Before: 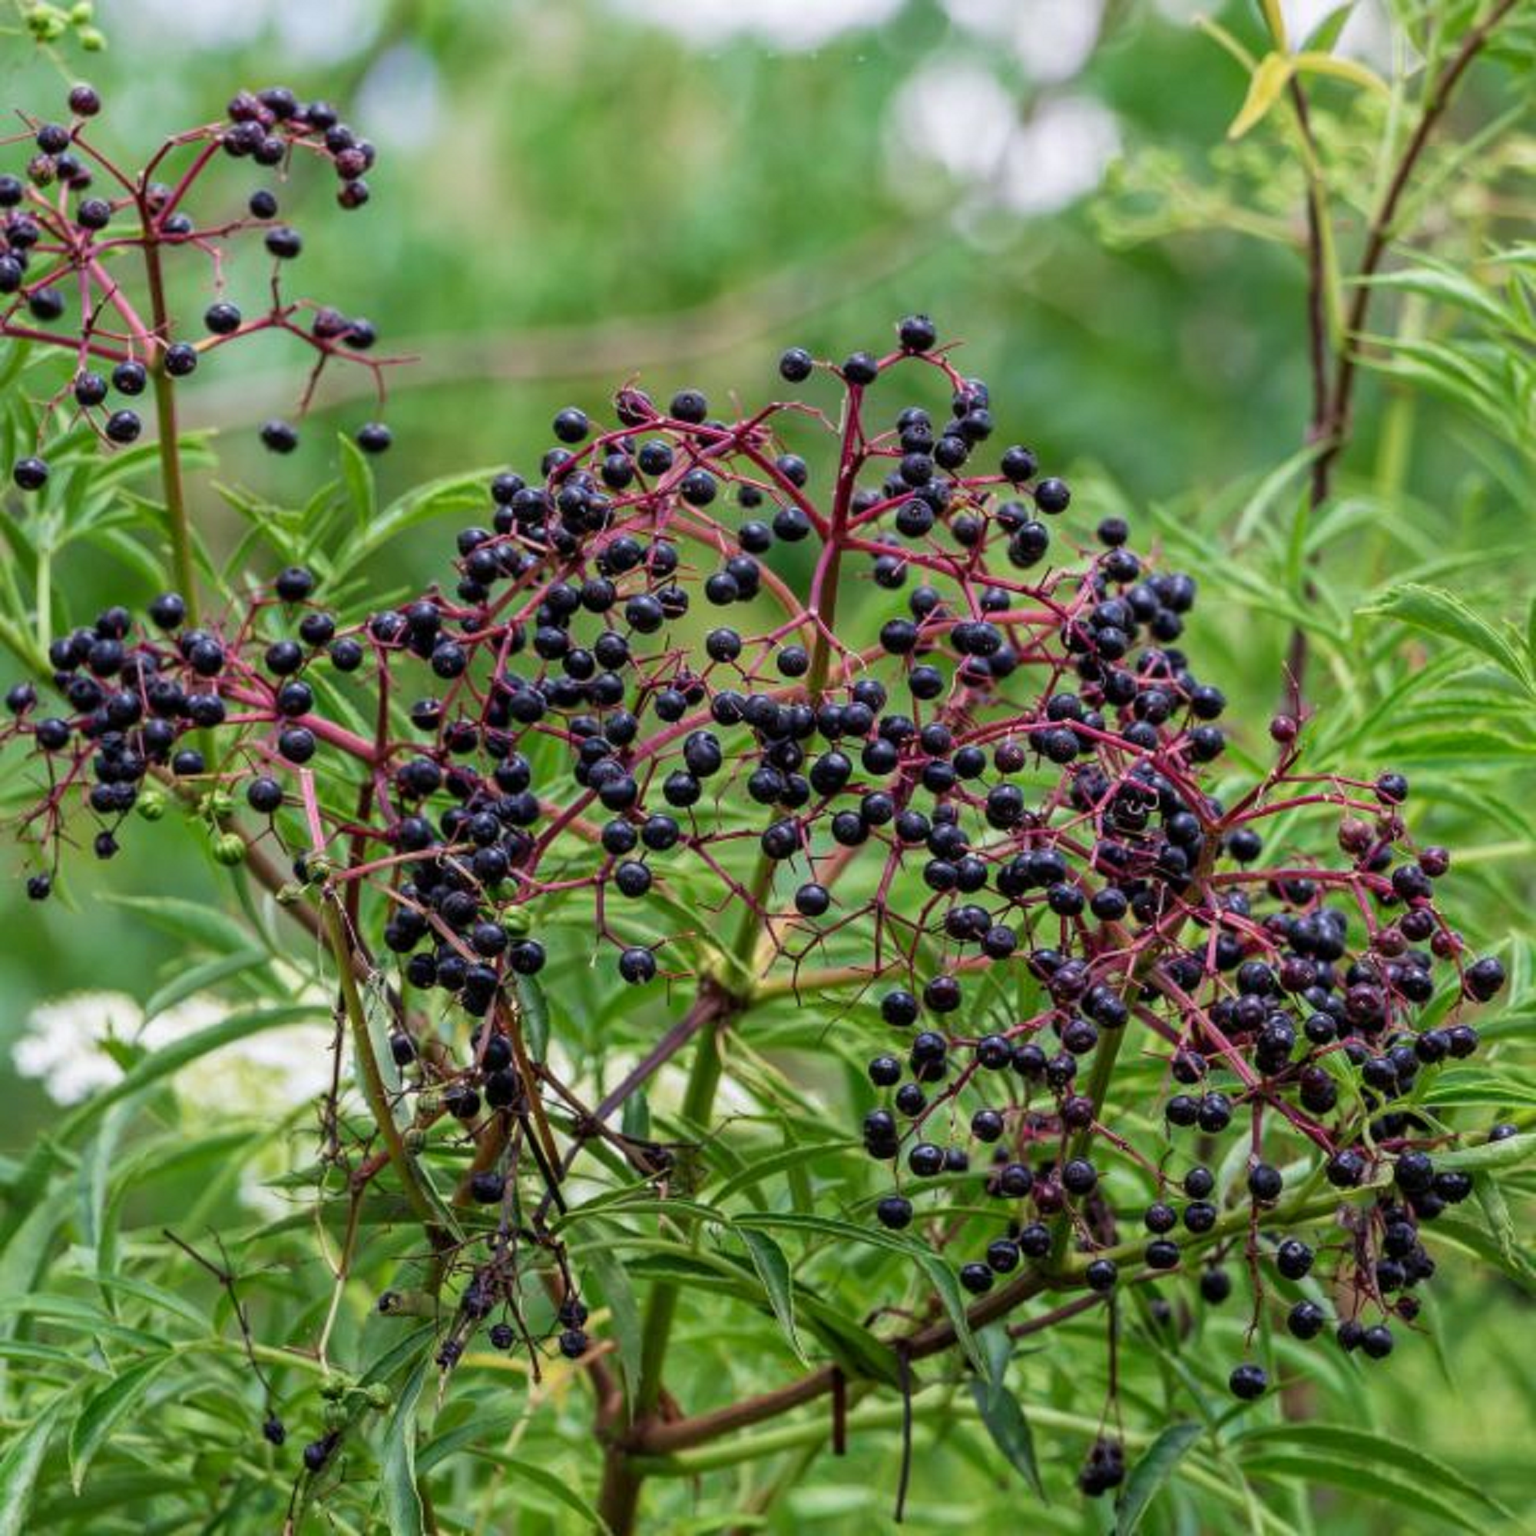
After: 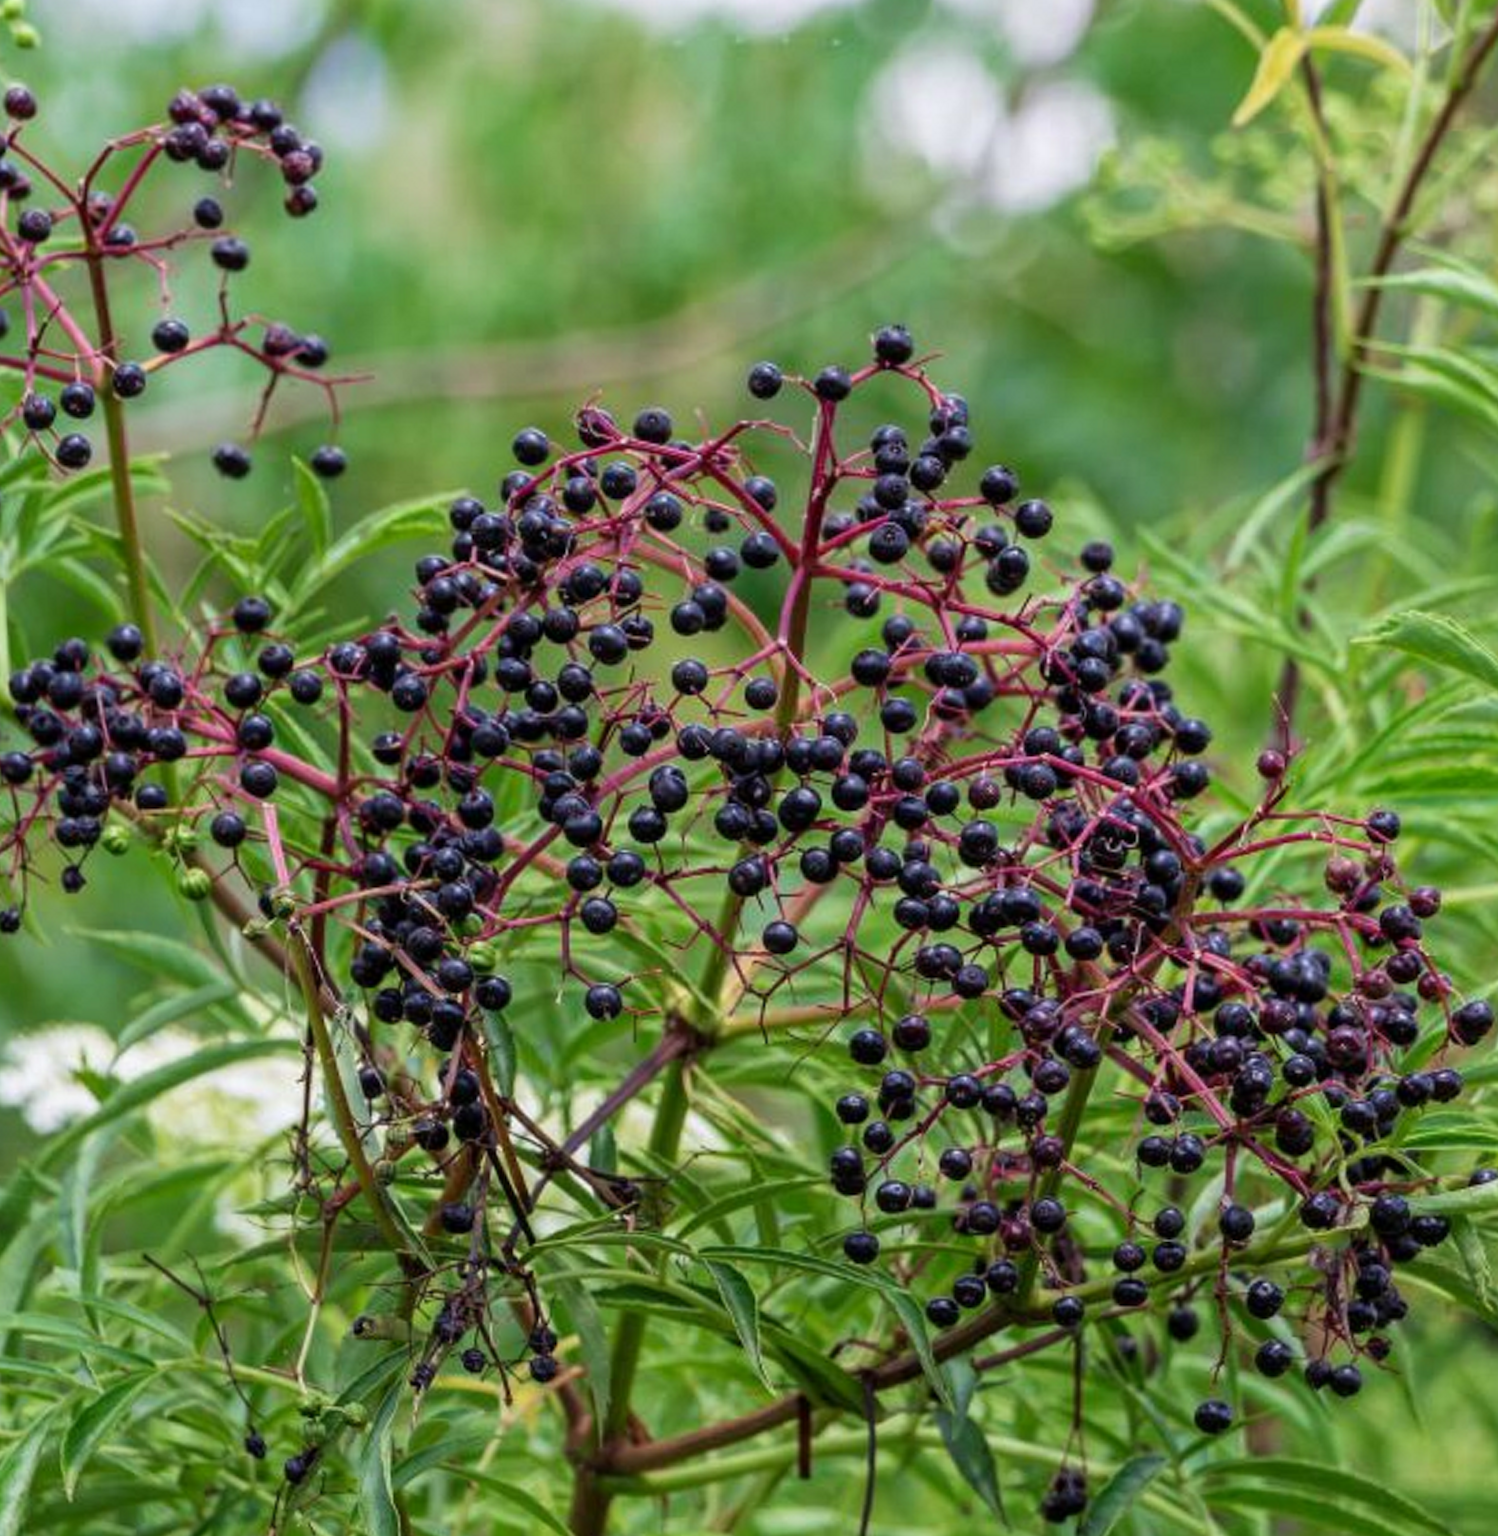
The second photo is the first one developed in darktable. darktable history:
white balance: emerald 1
rotate and perspective: rotation 0.074°, lens shift (vertical) 0.096, lens shift (horizontal) -0.041, crop left 0.043, crop right 0.952, crop top 0.024, crop bottom 0.979
